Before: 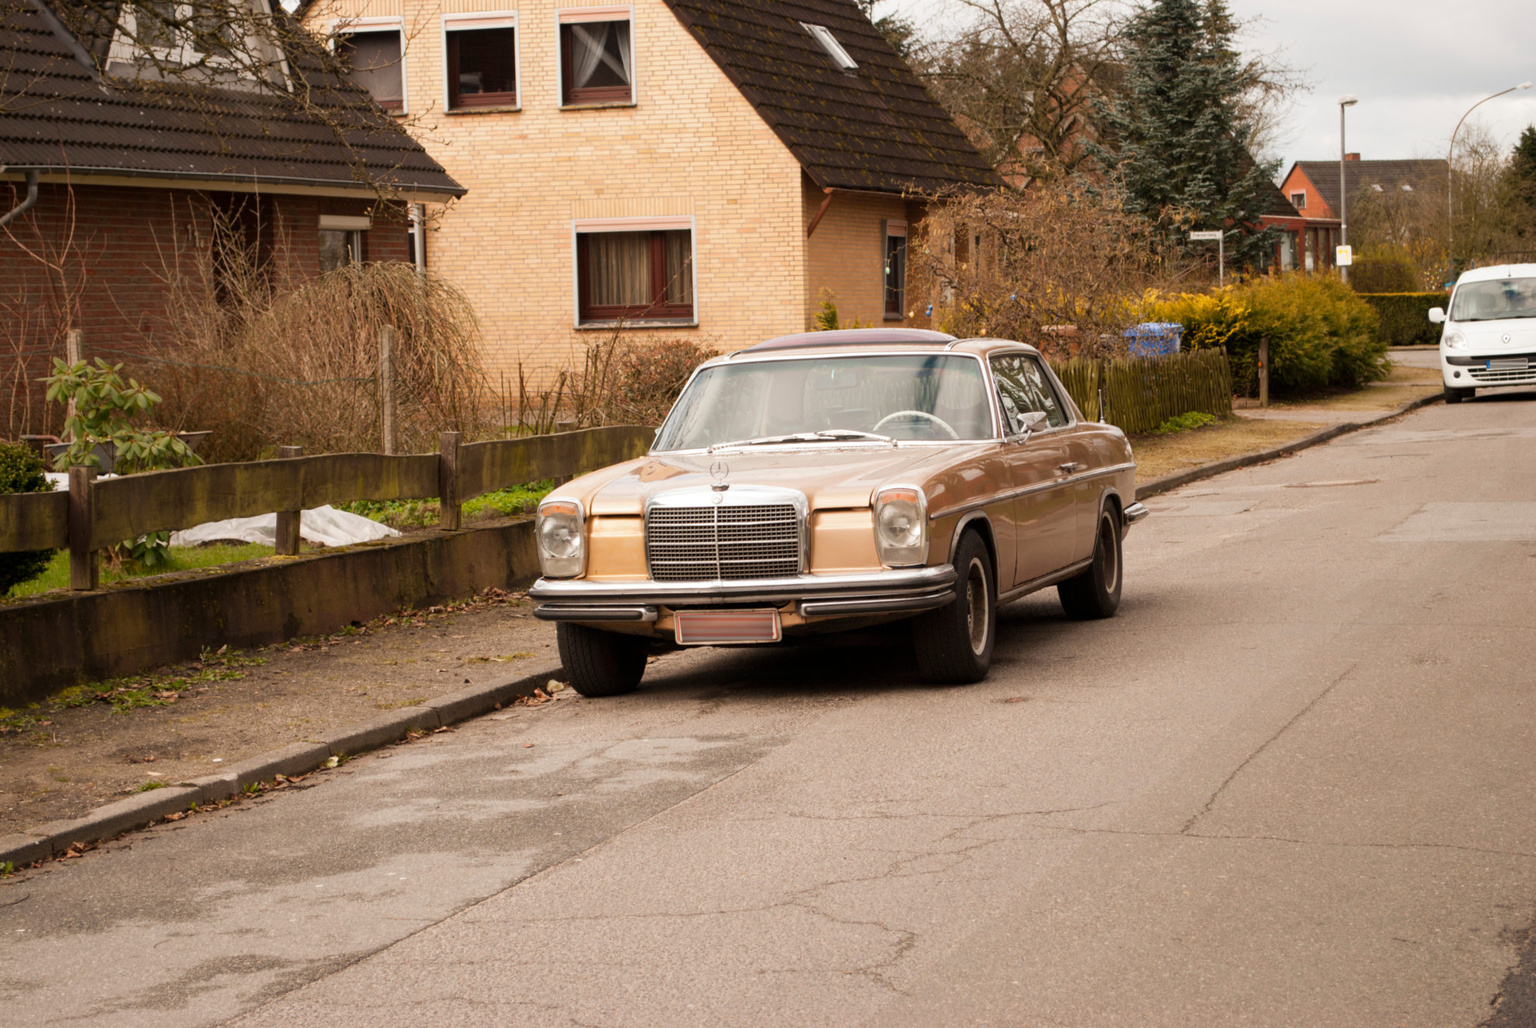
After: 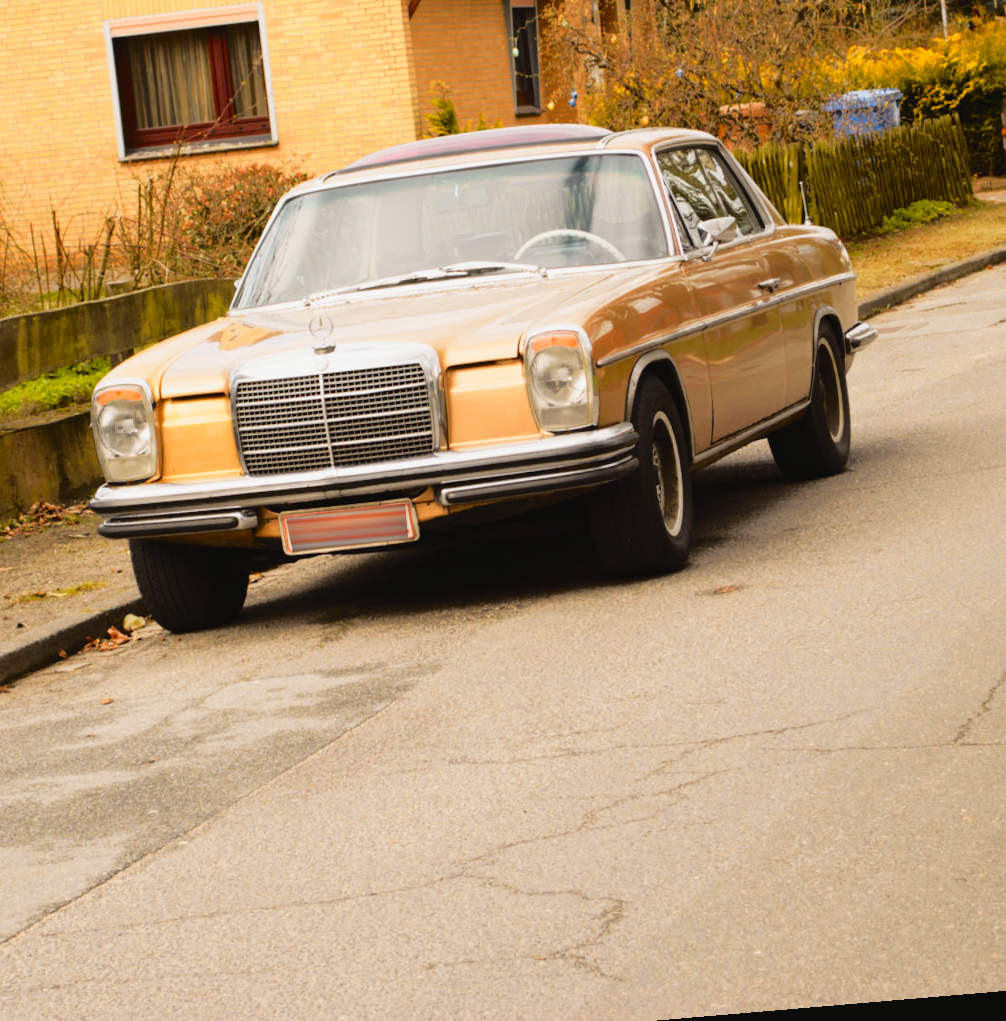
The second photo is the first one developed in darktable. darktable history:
crop: left 31.379%, top 24.658%, right 20.326%, bottom 6.628%
tone curve: curves: ch0 [(0, 0.029) (0.168, 0.142) (0.359, 0.44) (0.469, 0.544) (0.634, 0.722) (0.858, 0.903) (1, 0.968)]; ch1 [(0, 0) (0.437, 0.453) (0.472, 0.47) (0.502, 0.502) (0.54, 0.534) (0.57, 0.592) (0.618, 0.66) (0.699, 0.749) (0.859, 0.899) (1, 1)]; ch2 [(0, 0) (0.33, 0.301) (0.421, 0.443) (0.476, 0.498) (0.505, 0.503) (0.547, 0.557) (0.586, 0.634) (0.608, 0.676) (1, 1)], color space Lab, independent channels, preserve colors none
rotate and perspective: rotation -4.86°, automatic cropping off
